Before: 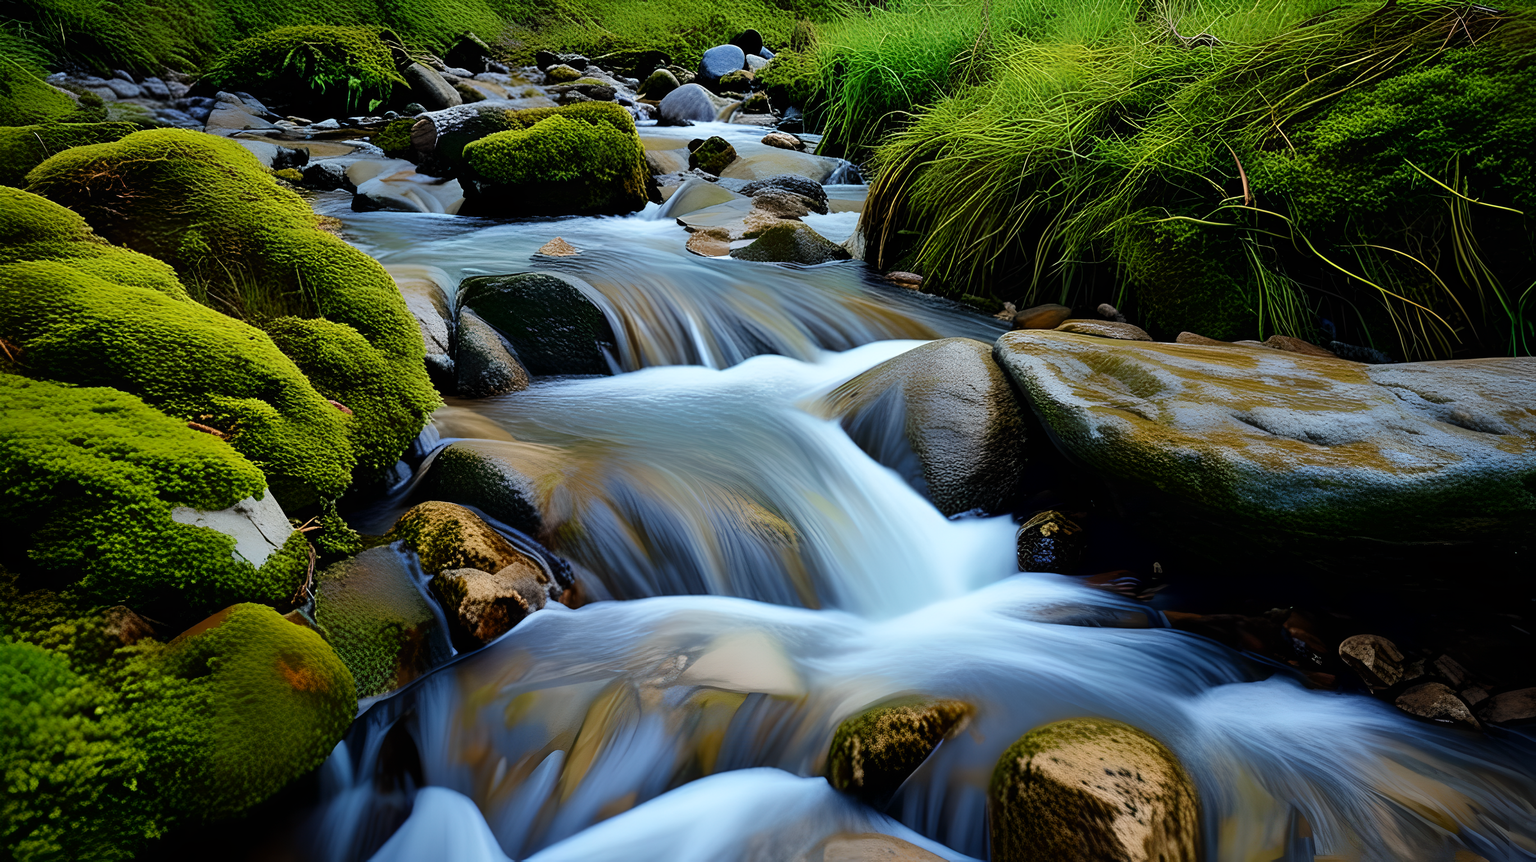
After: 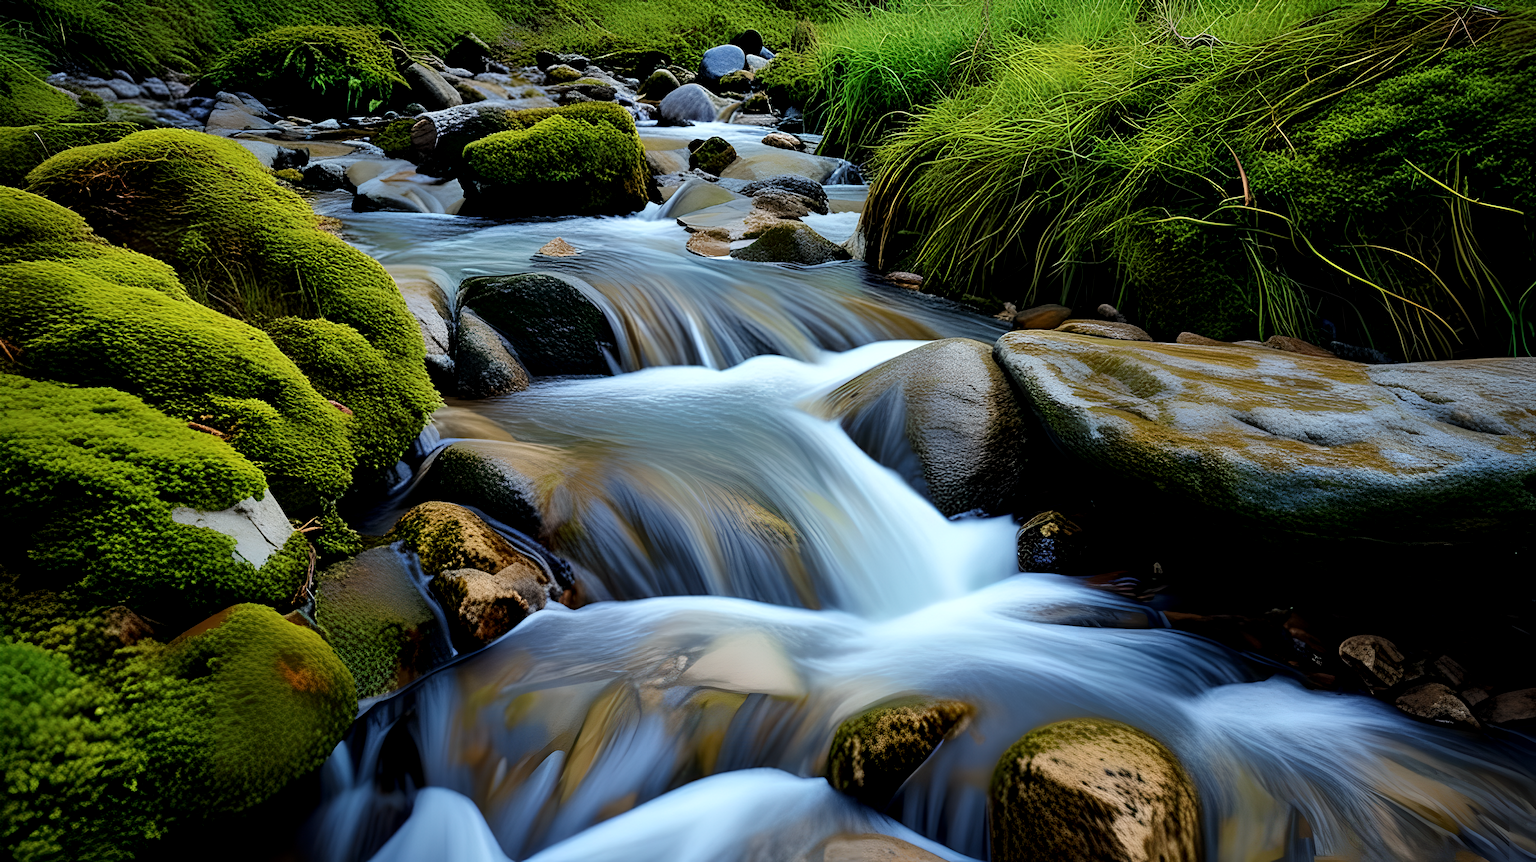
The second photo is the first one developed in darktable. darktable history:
levels: gray 59.37%, levels [0, 0.51, 1]
local contrast: highlights 105%, shadows 103%, detail 131%, midtone range 0.2
